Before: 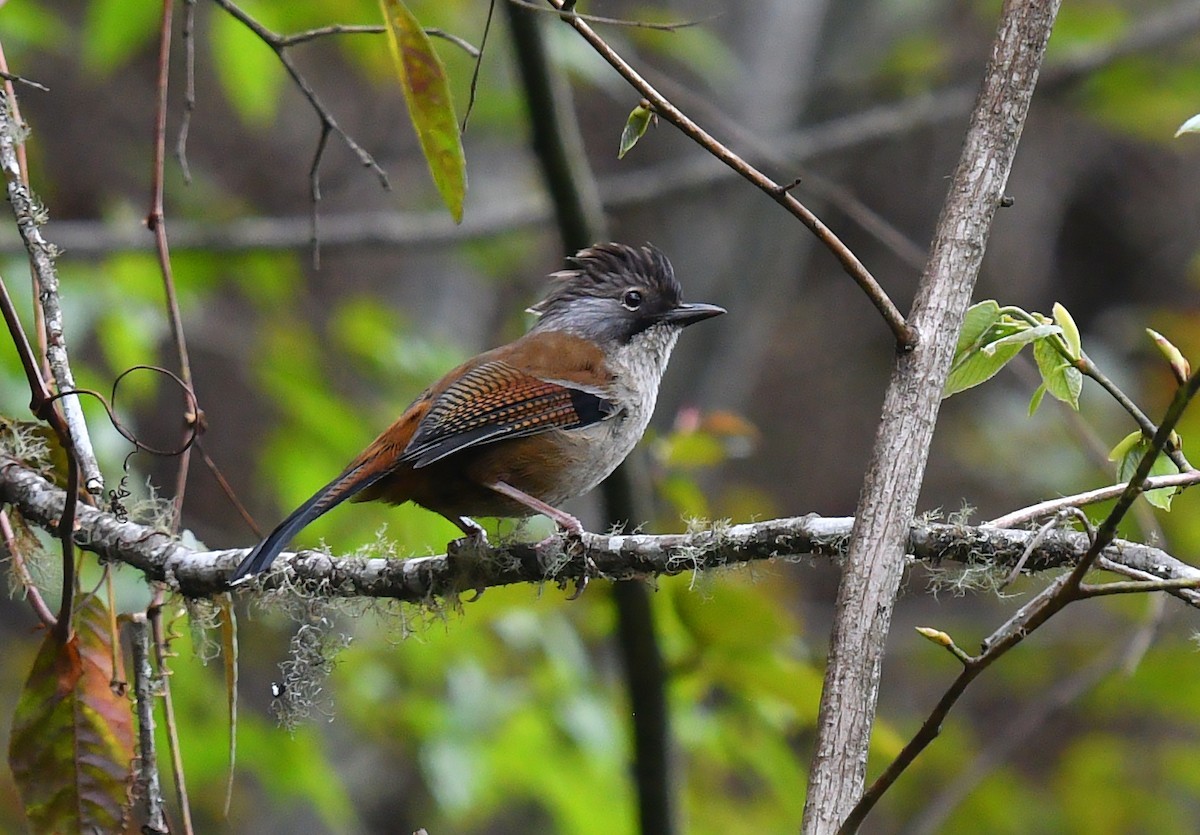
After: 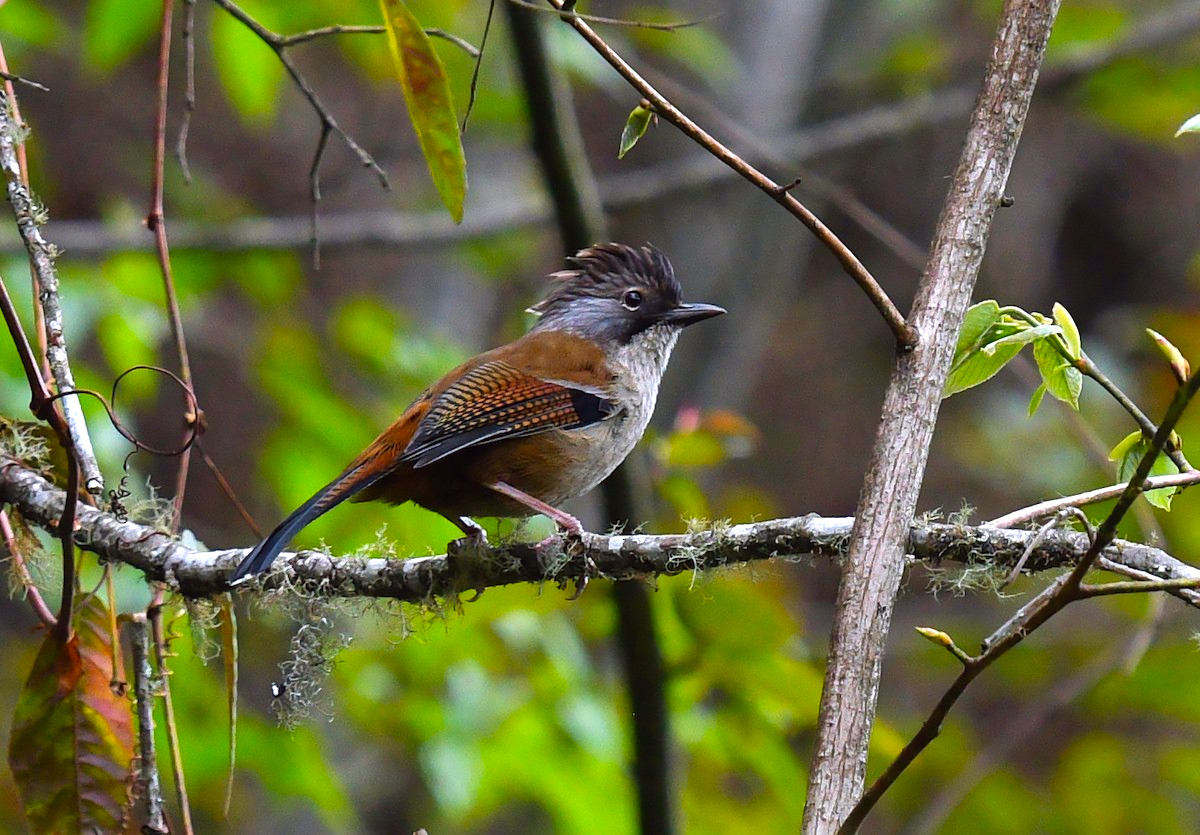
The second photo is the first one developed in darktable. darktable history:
color balance: lift [1, 1.001, 0.999, 1.001], gamma [1, 1.004, 1.007, 0.993], gain [1, 0.991, 0.987, 1.013], contrast 10%, output saturation 120%
velvia: strength 27%
